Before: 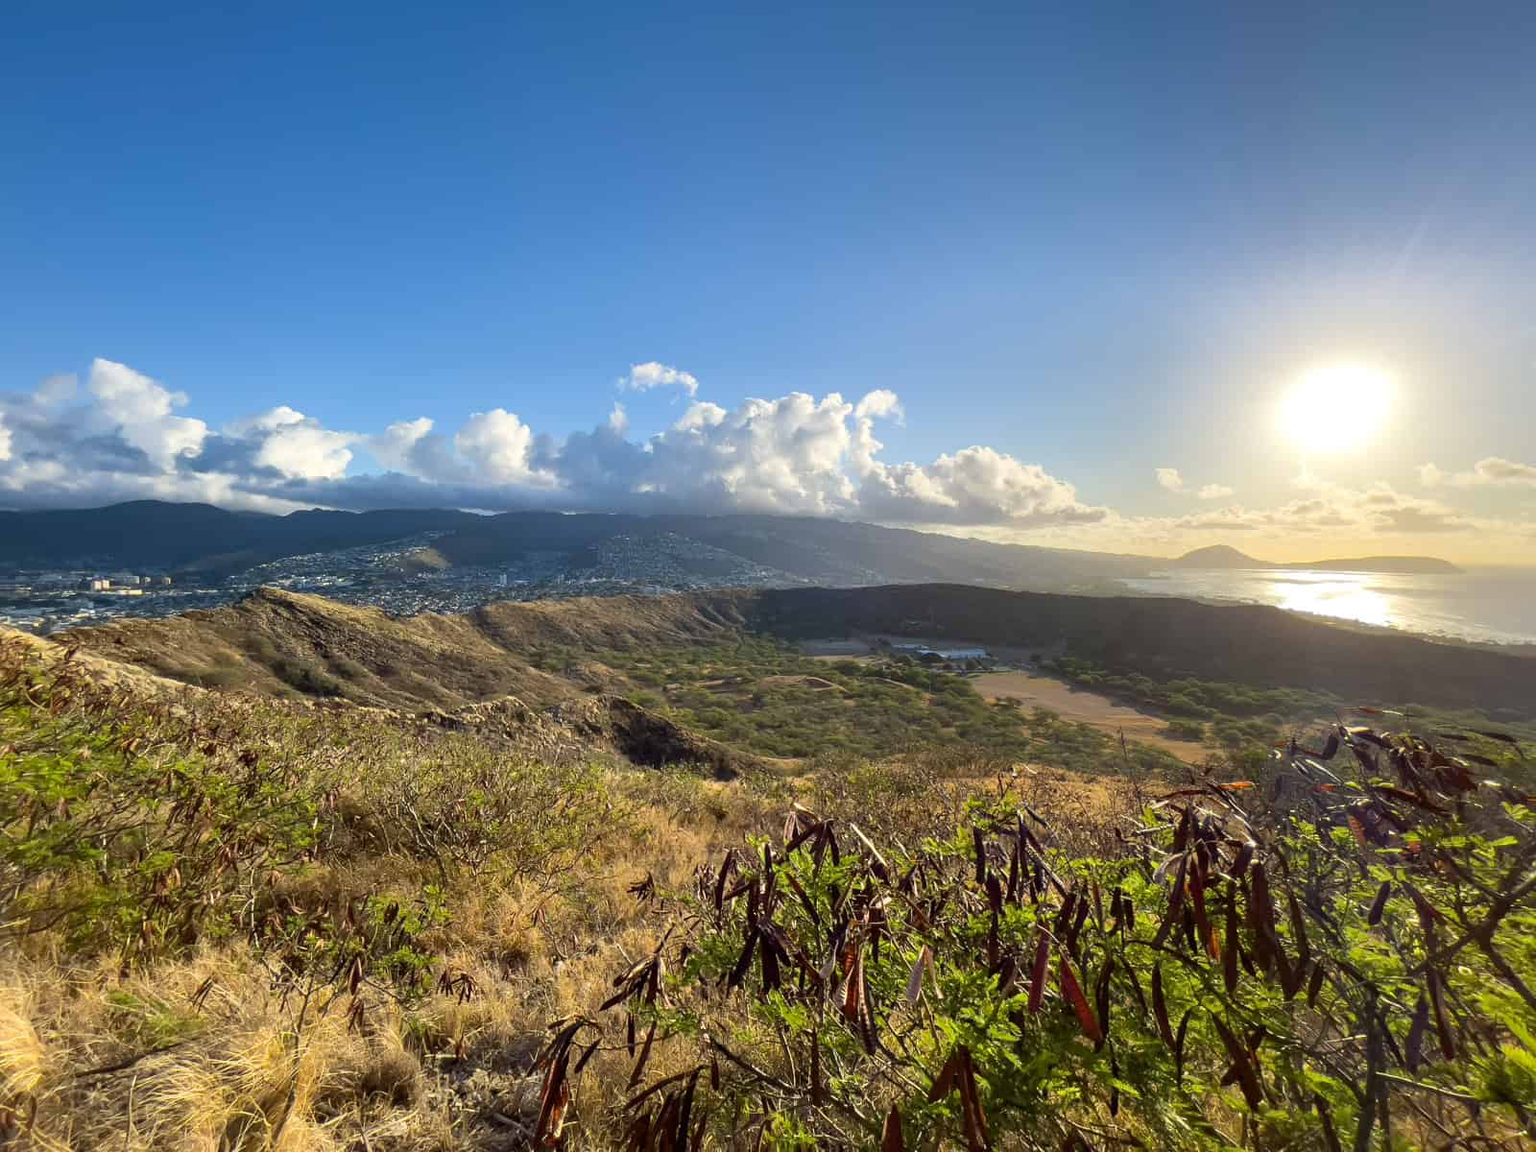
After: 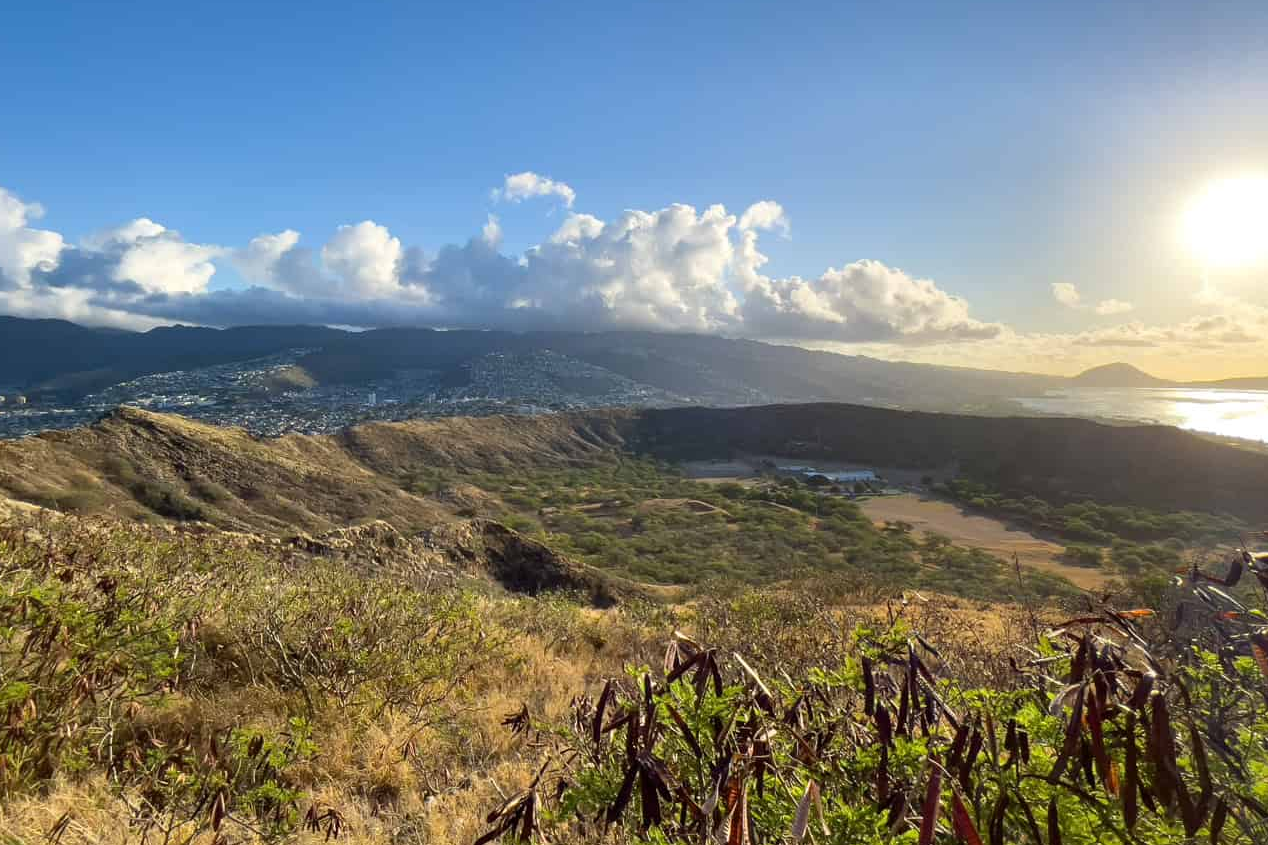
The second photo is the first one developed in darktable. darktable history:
crop: left 9.539%, top 17.161%, right 11.198%, bottom 12.386%
